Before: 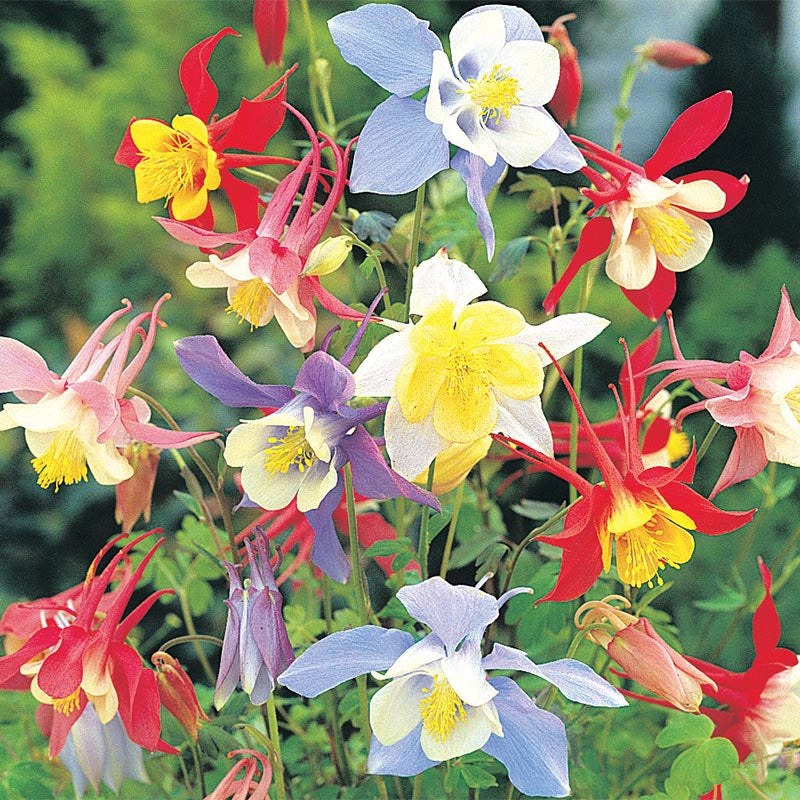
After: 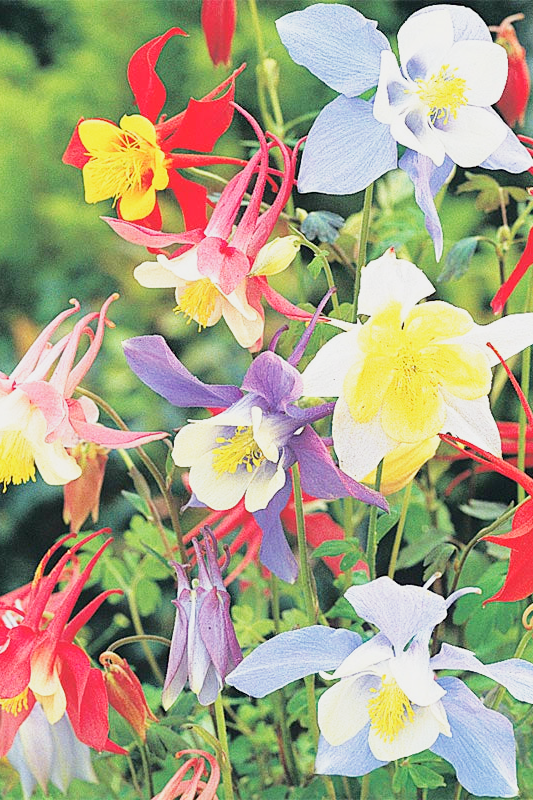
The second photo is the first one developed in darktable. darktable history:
base curve: curves: ch0 [(0, 0) (0.088, 0.125) (0.176, 0.251) (0.354, 0.501) (0.613, 0.749) (1, 0.877)], preserve colors none
crop and rotate: left 6.617%, right 26.717%
